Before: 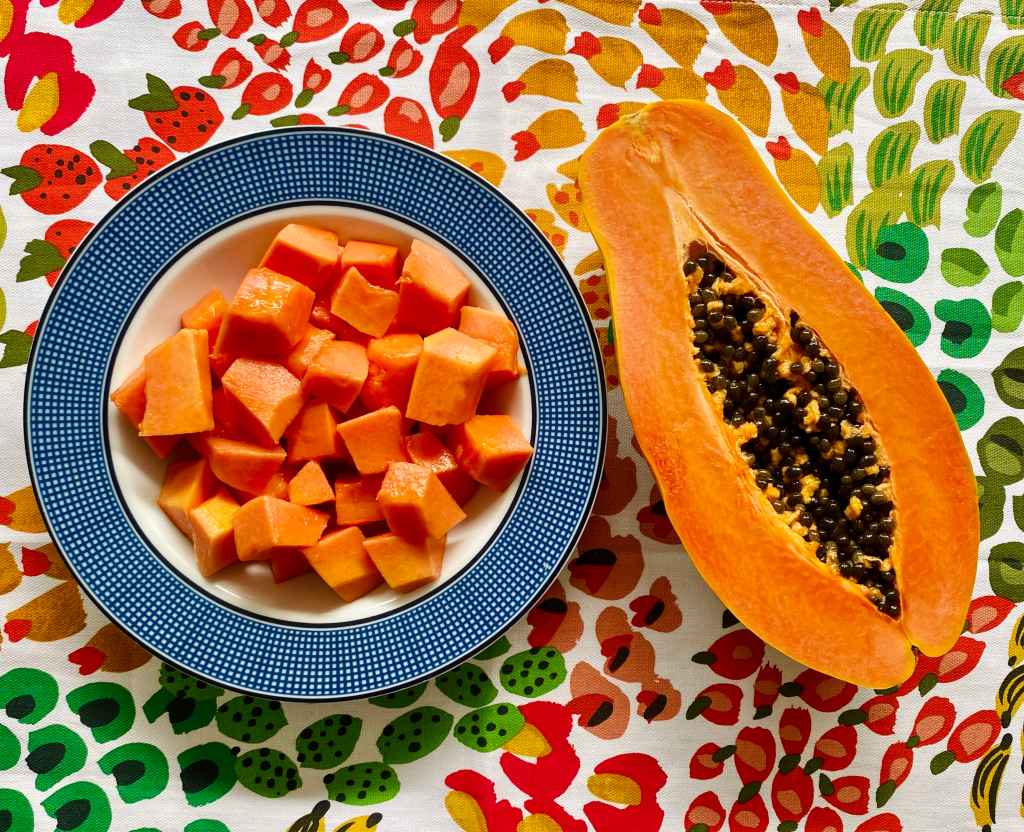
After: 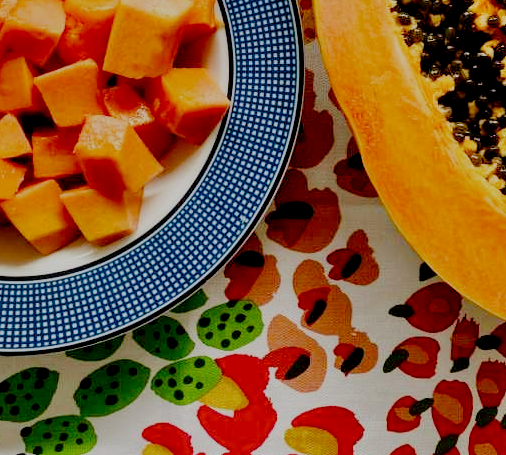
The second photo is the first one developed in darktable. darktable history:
crop: left 29.672%, top 41.786%, right 20.851%, bottom 3.487%
shadows and highlights: highlights color adjustment 0%, low approximation 0.01, soften with gaussian
filmic rgb: middle gray luminance 18%, black relative exposure -7.5 EV, white relative exposure 8.5 EV, threshold 6 EV, target black luminance 0%, hardness 2.23, latitude 18.37%, contrast 0.878, highlights saturation mix 5%, shadows ↔ highlights balance 10.15%, add noise in highlights 0, preserve chrominance no, color science v3 (2019), use custom middle-gray values true, iterations of high-quality reconstruction 0, contrast in highlights soft, enable highlight reconstruction true
